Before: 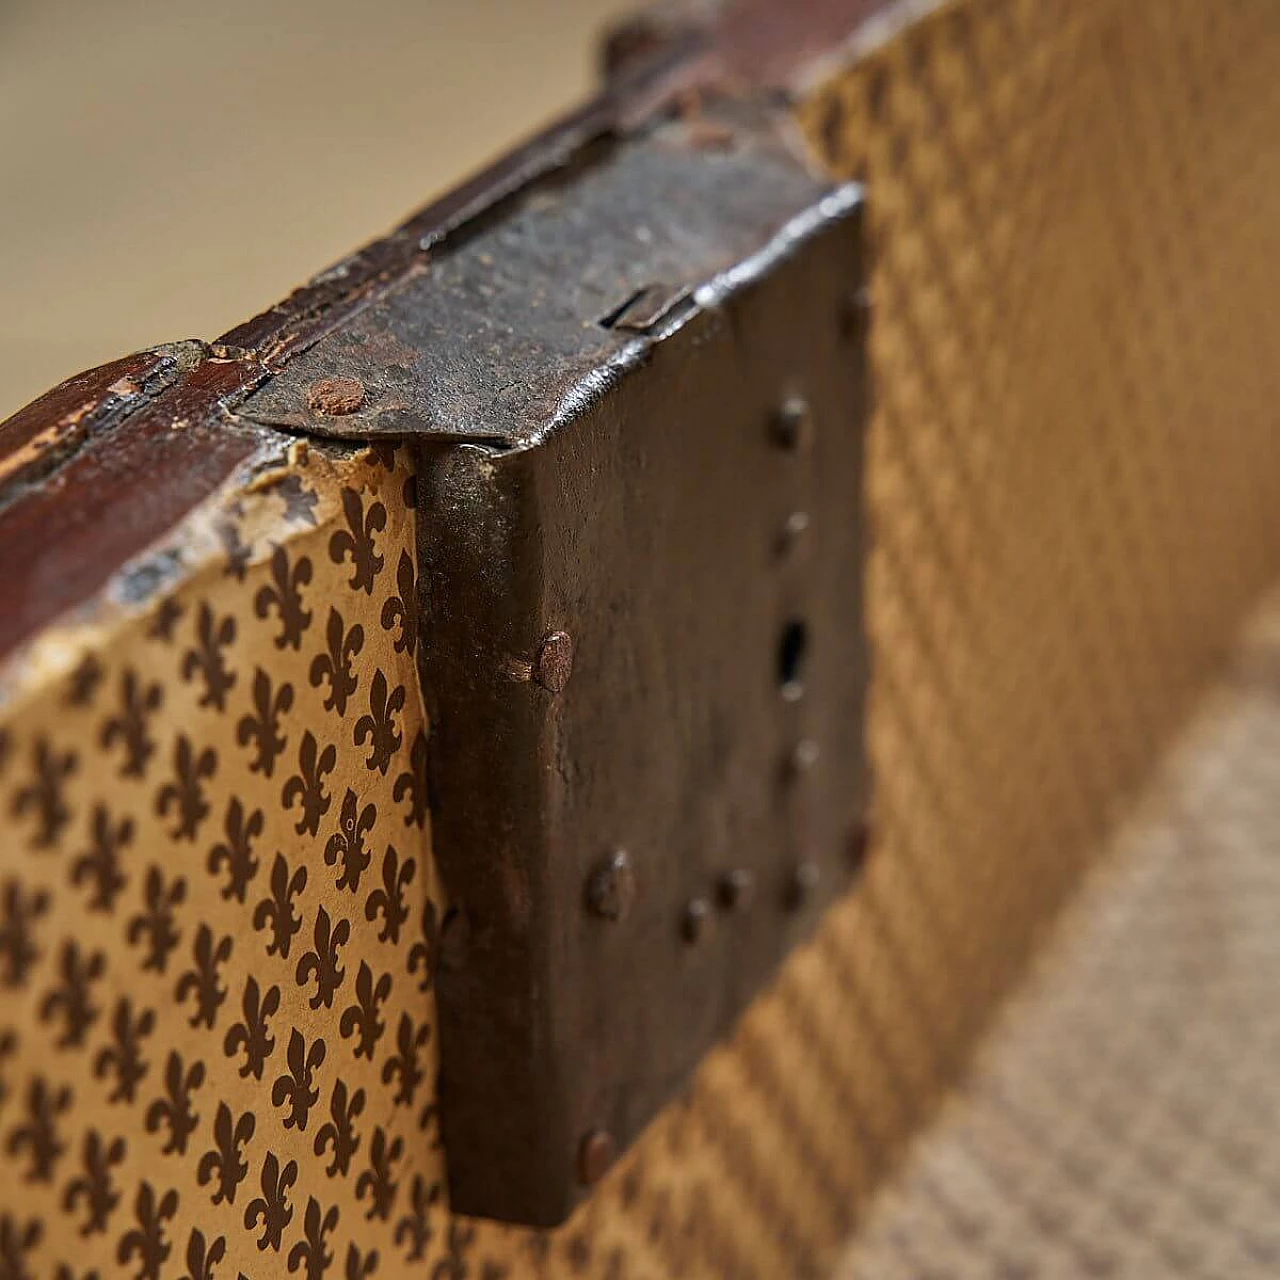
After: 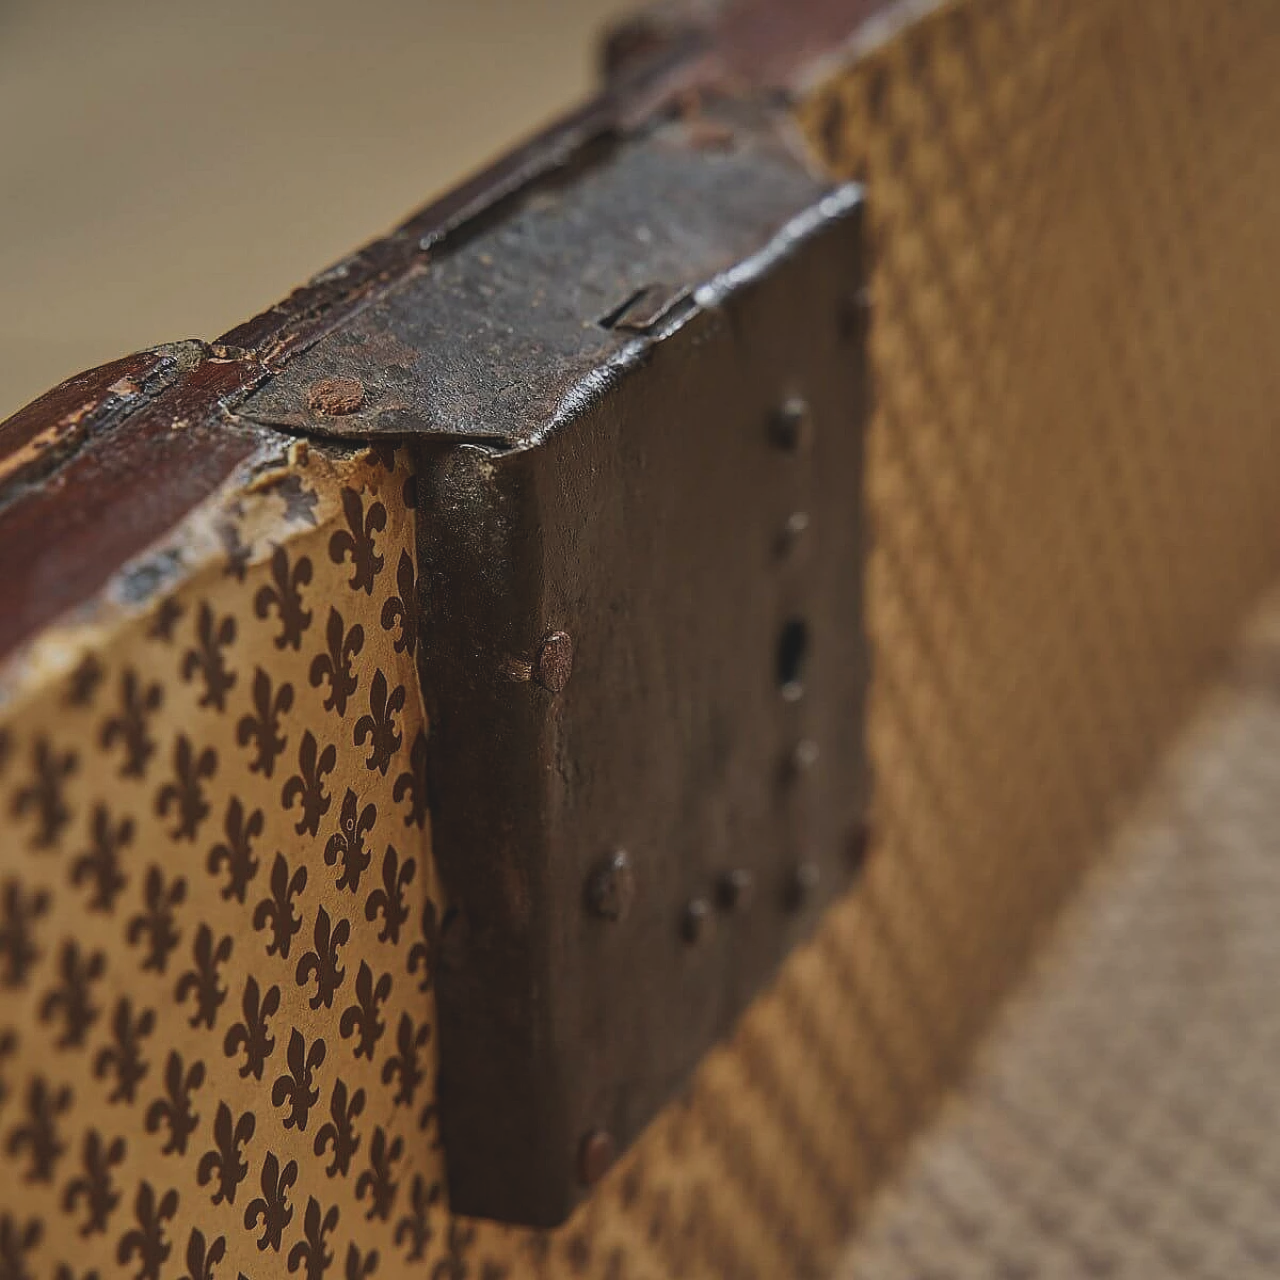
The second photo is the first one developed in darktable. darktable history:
exposure: black level correction -0.015, exposure -0.54 EV, compensate highlight preservation false
